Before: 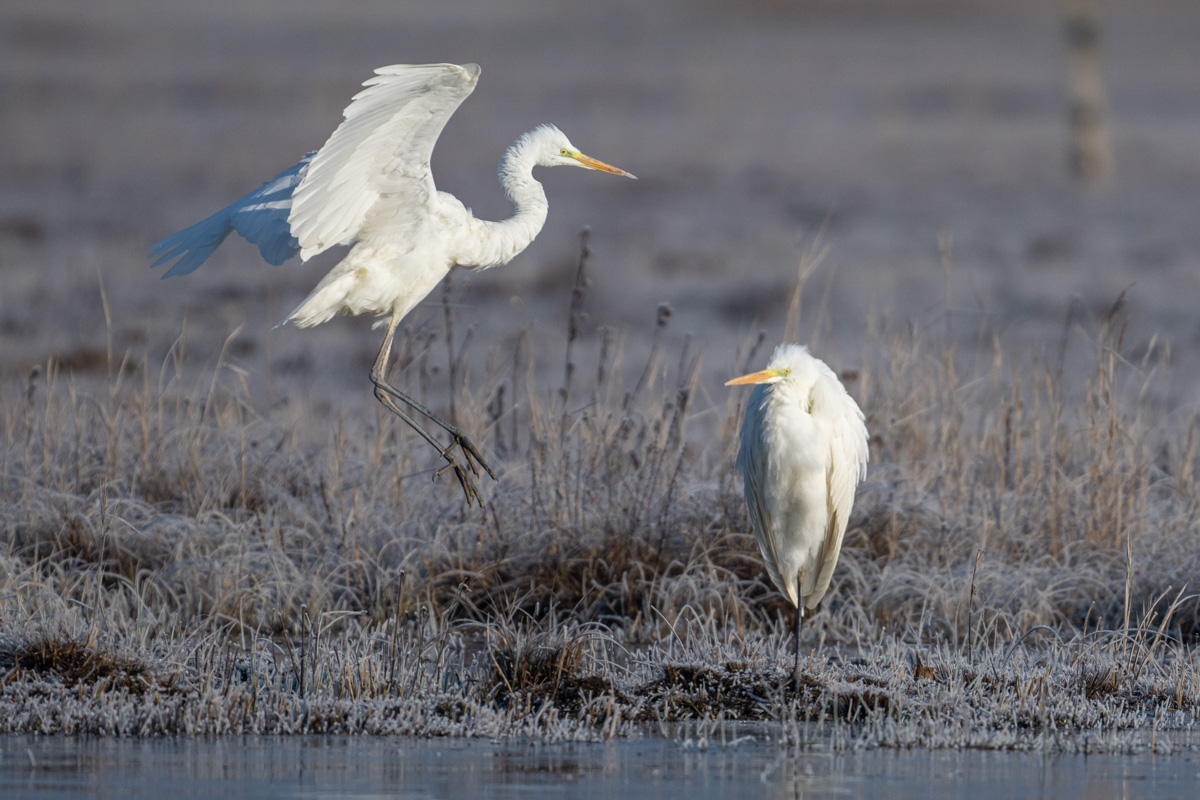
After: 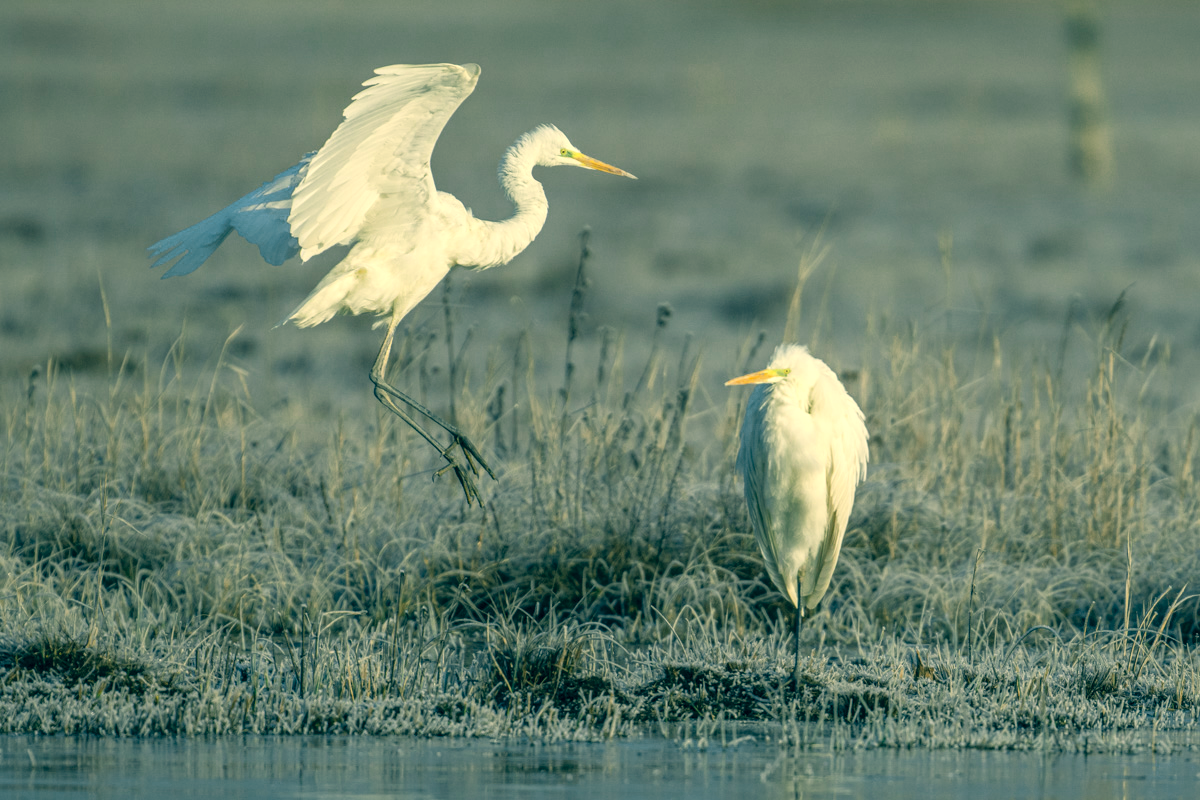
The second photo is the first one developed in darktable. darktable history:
color correction: highlights a* 1.91, highlights b* 34.34, shadows a* -36.87, shadows b* -6.17
color zones: curves: ch0 [(0, 0.5) (0.125, 0.4) (0.25, 0.5) (0.375, 0.4) (0.5, 0.4) (0.625, 0.6) (0.75, 0.6) (0.875, 0.5)]; ch1 [(0, 0.35) (0.125, 0.45) (0.25, 0.35) (0.375, 0.35) (0.5, 0.35) (0.625, 0.35) (0.75, 0.45) (0.875, 0.35)]; ch2 [(0, 0.6) (0.125, 0.5) (0.25, 0.5) (0.375, 0.6) (0.5, 0.6) (0.625, 0.5) (0.75, 0.5) (0.875, 0.5)]
contrast brightness saturation: contrast 0.067, brightness 0.17, saturation 0.397
local contrast: on, module defaults
